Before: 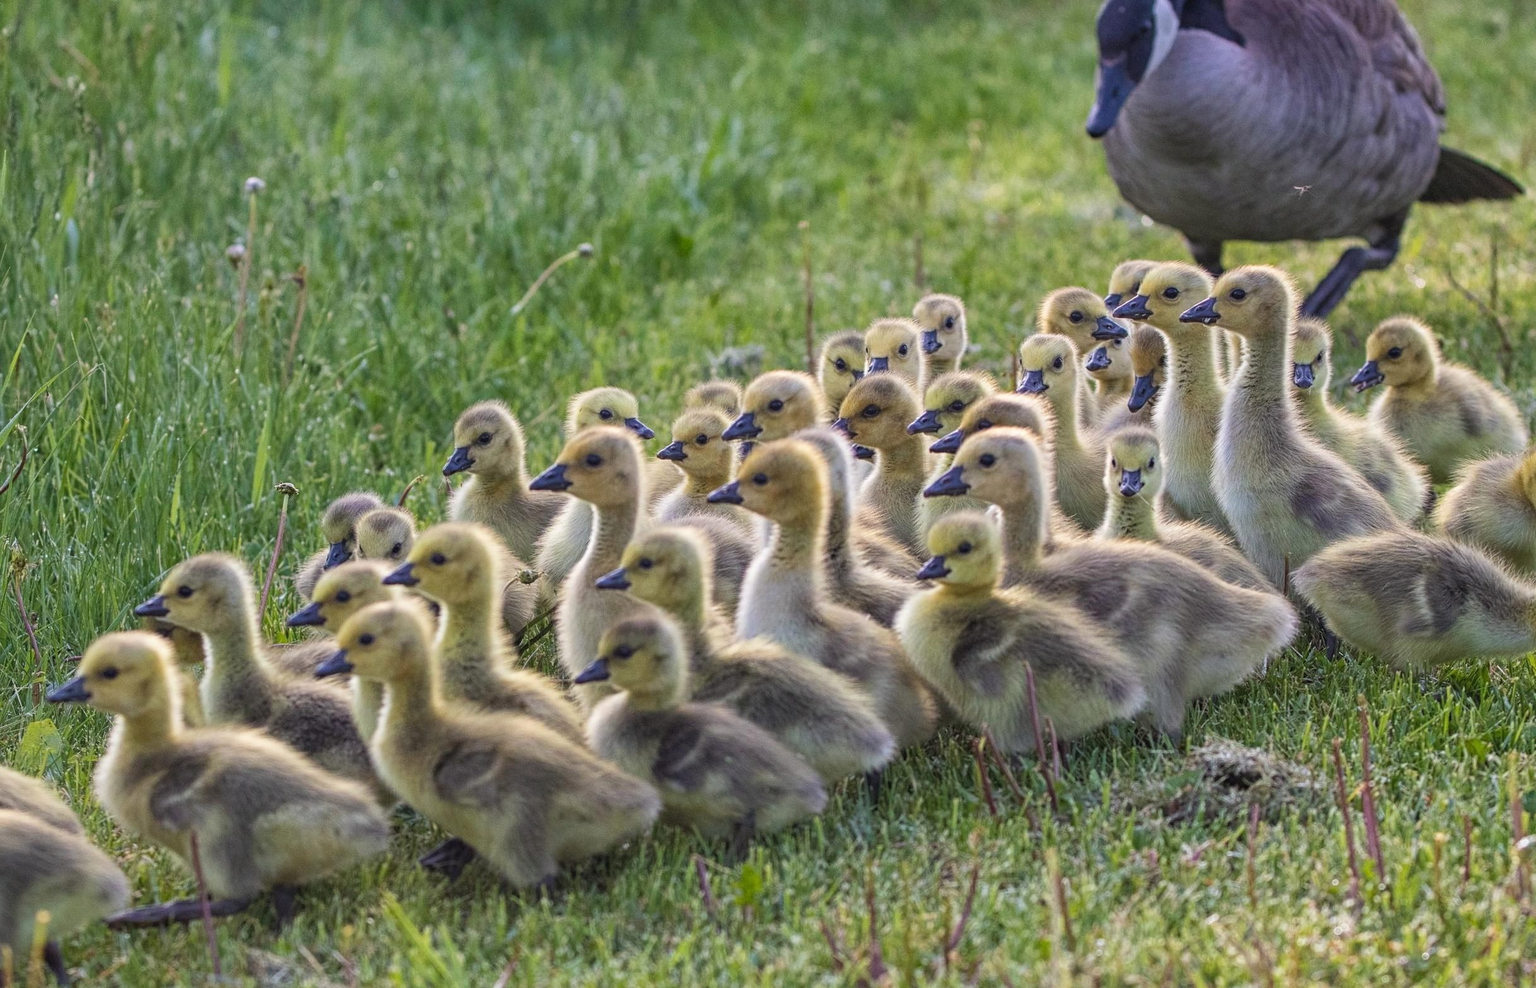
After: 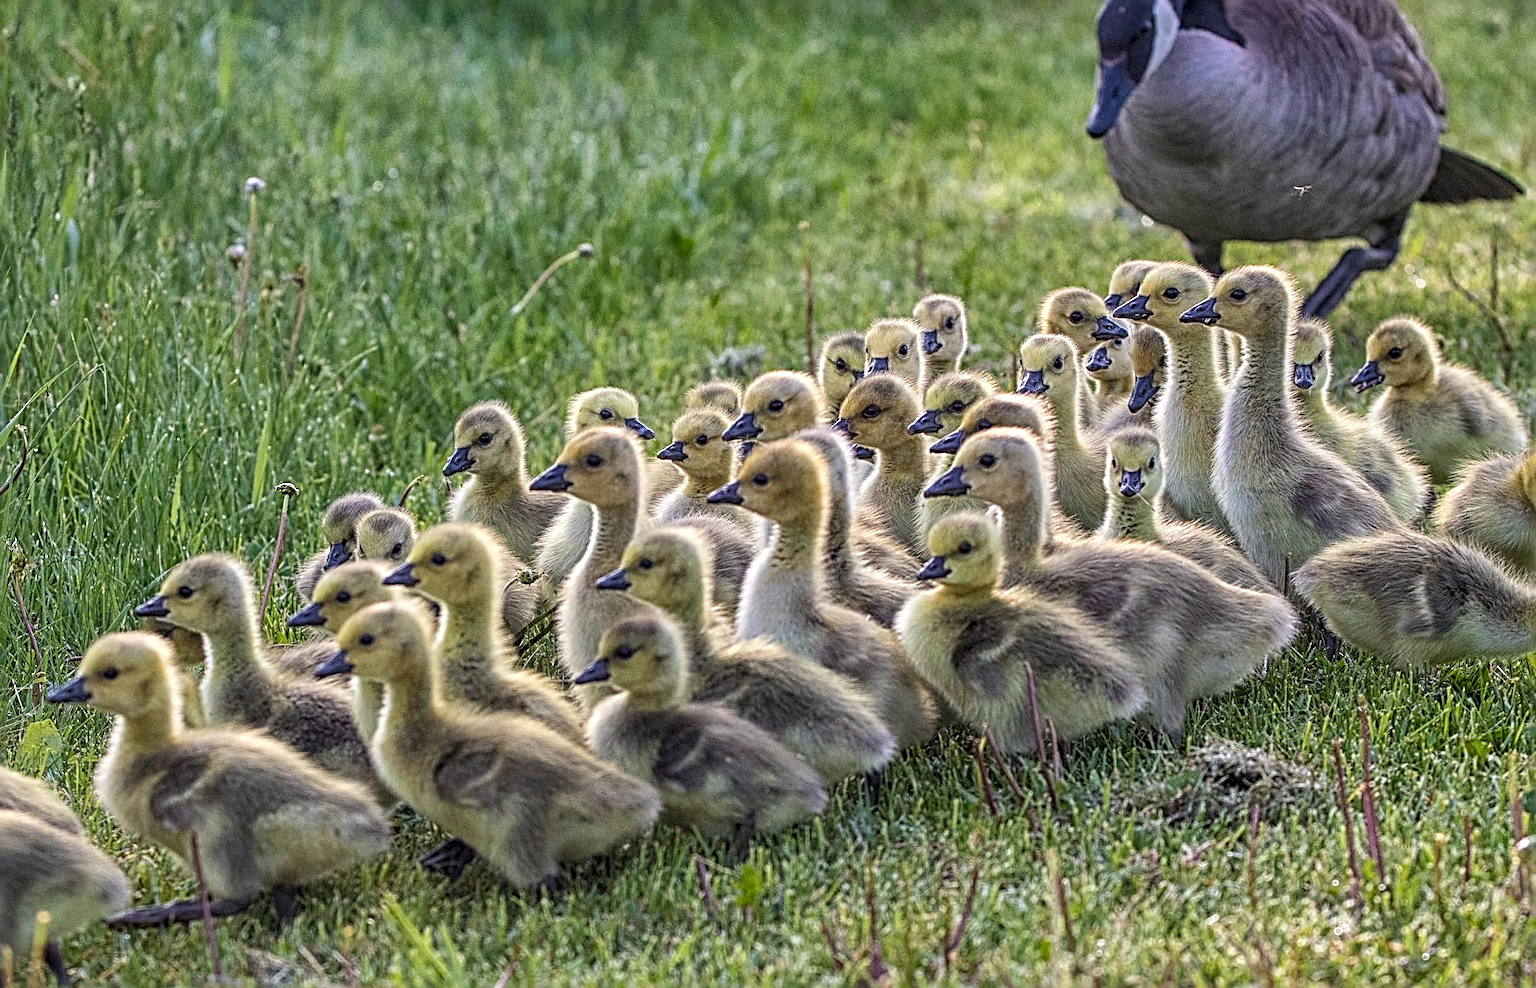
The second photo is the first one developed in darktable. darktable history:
shadows and highlights: shadows 48.09, highlights -42.47, shadows color adjustment 99.14%, highlights color adjustment 0.847%, soften with gaussian
local contrast: detail 130%
sharpen: radius 3.692, amount 0.927
